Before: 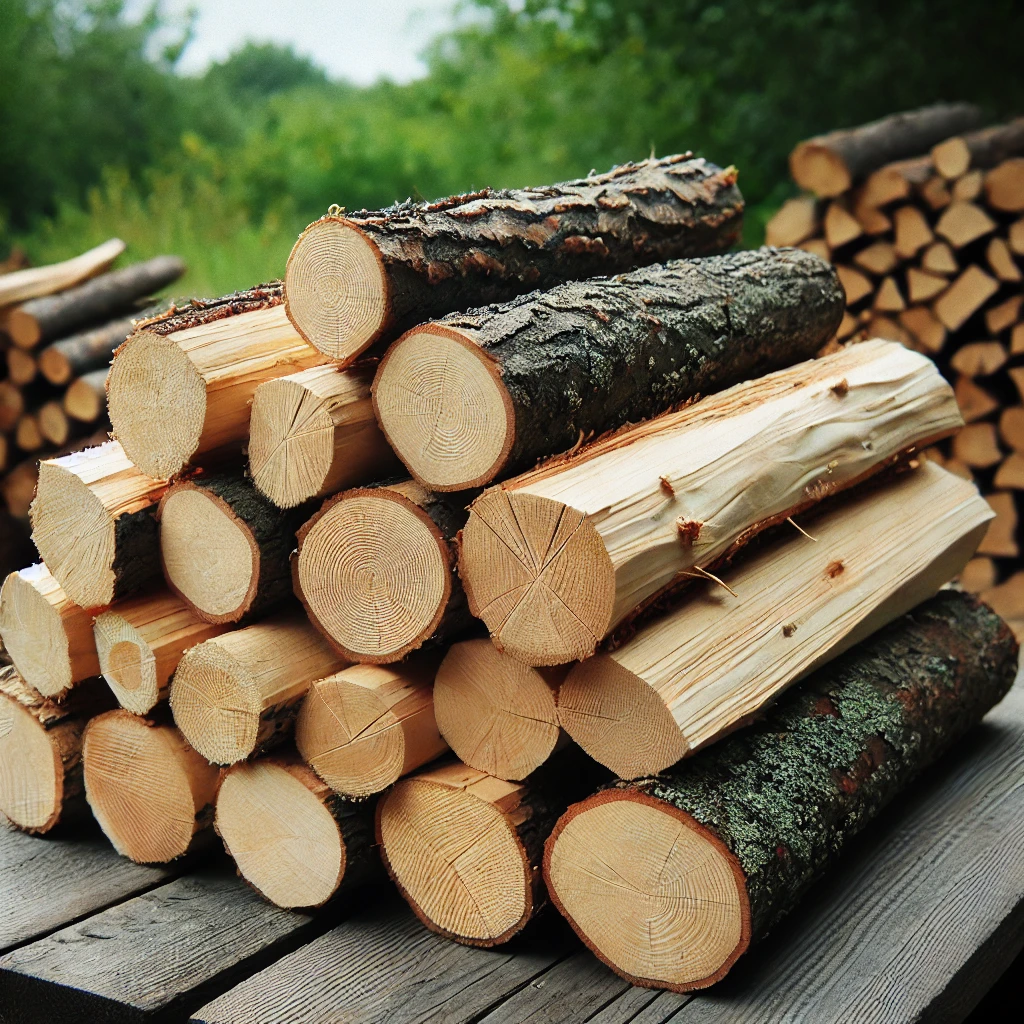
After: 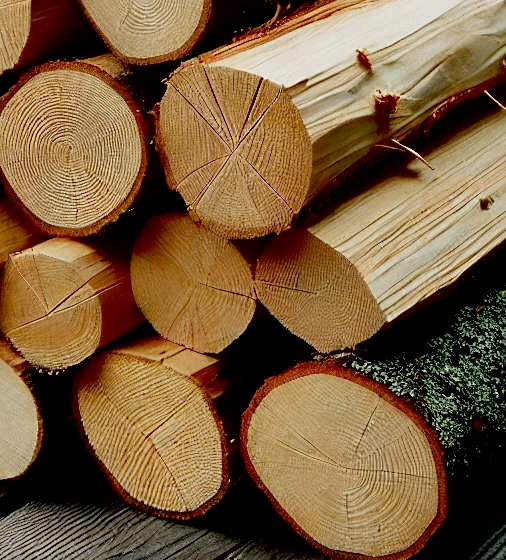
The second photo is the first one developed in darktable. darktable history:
sharpen: amount 0.2
crop: left 29.672%, top 41.786%, right 20.851%, bottom 3.487%
fill light: on, module defaults
exposure: black level correction 0.046, exposure -0.228 EV, compensate highlight preservation false
